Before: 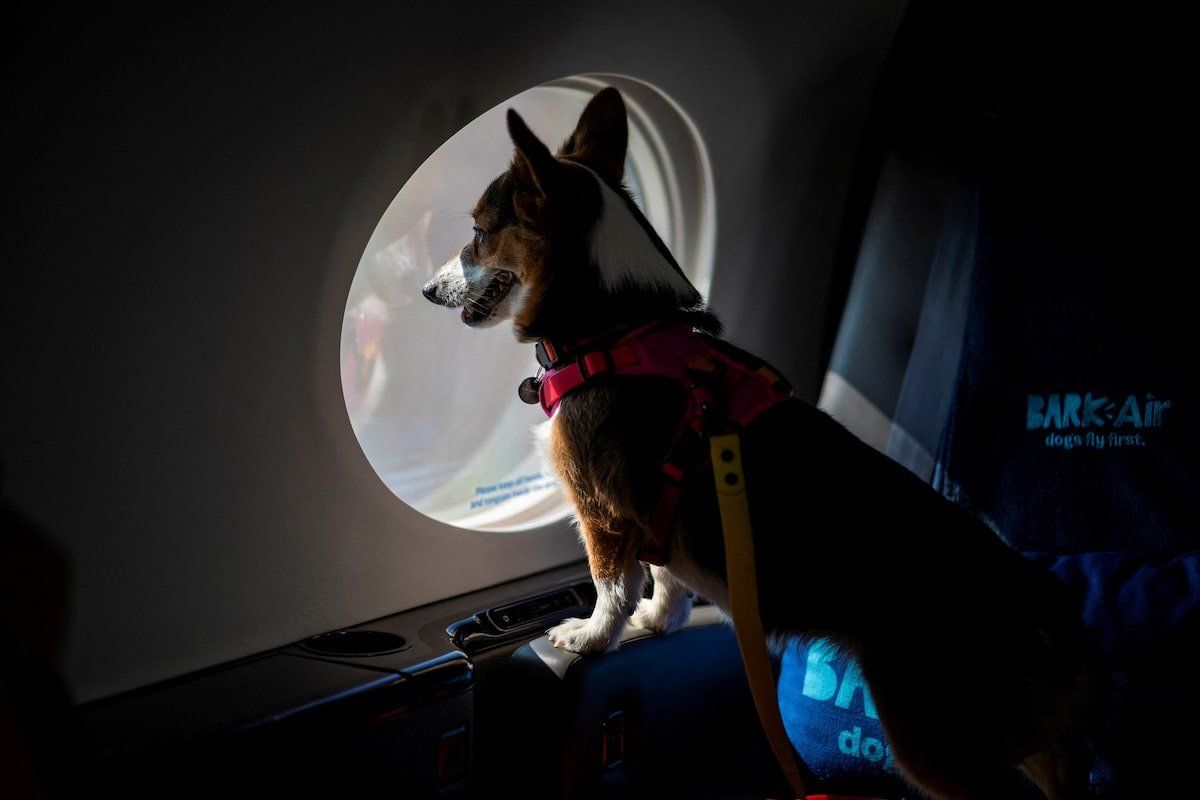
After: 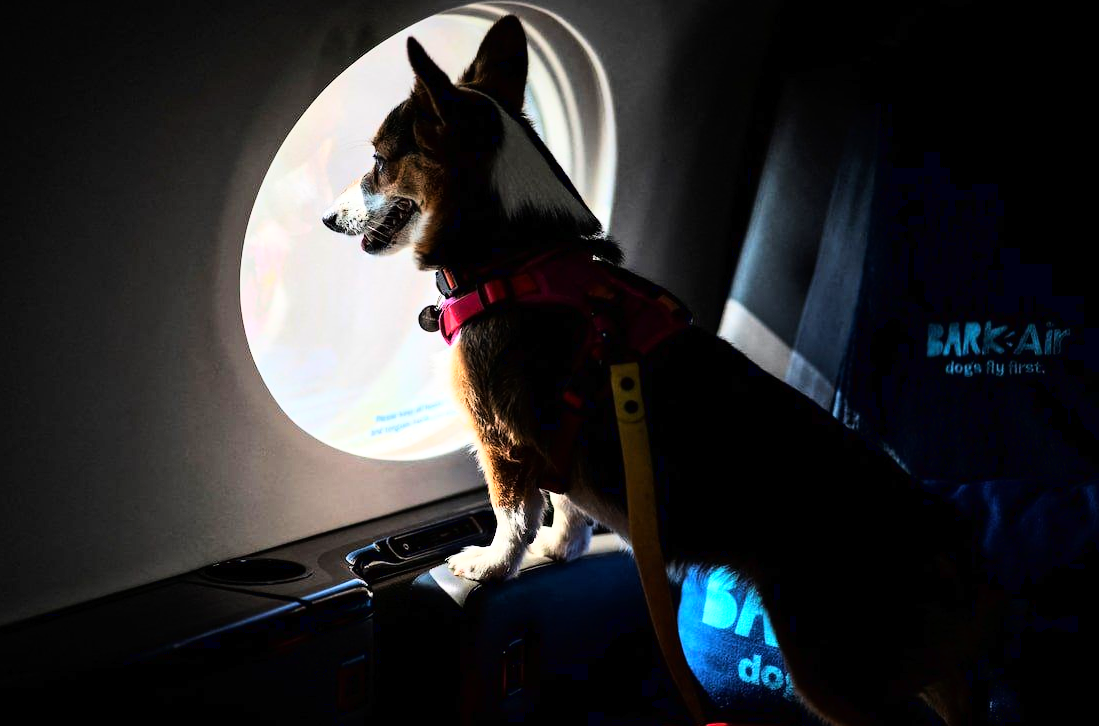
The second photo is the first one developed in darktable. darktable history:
base curve: curves: ch0 [(0, 0) (0.007, 0.004) (0.027, 0.03) (0.046, 0.07) (0.207, 0.54) (0.442, 0.872) (0.673, 0.972) (1, 1)]
exposure: exposure 0.243 EV, compensate exposure bias true, compensate highlight preservation false
crop and rotate: left 8.362%, top 9.162%
